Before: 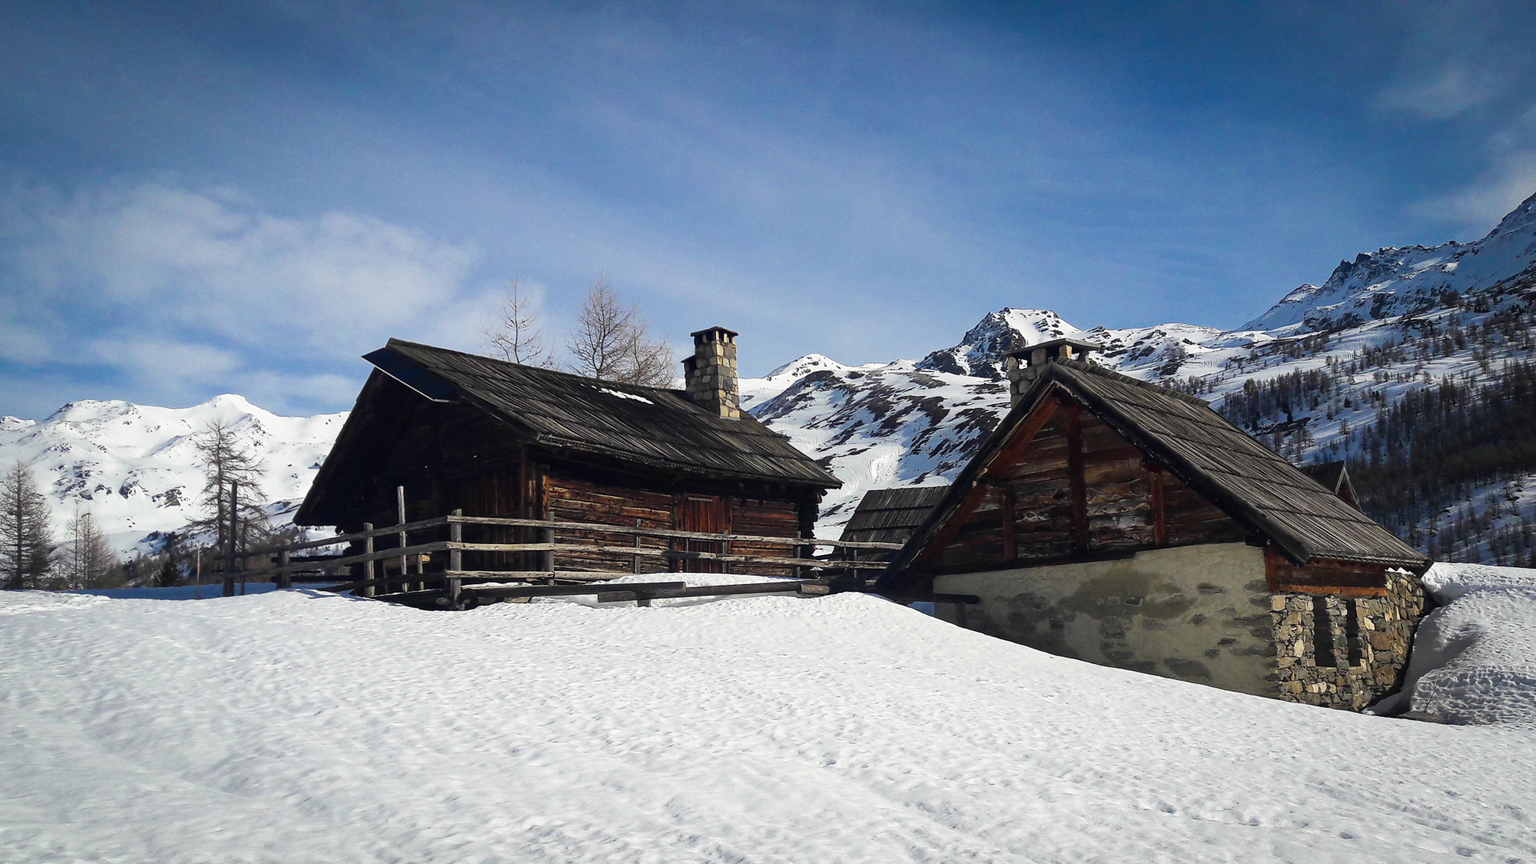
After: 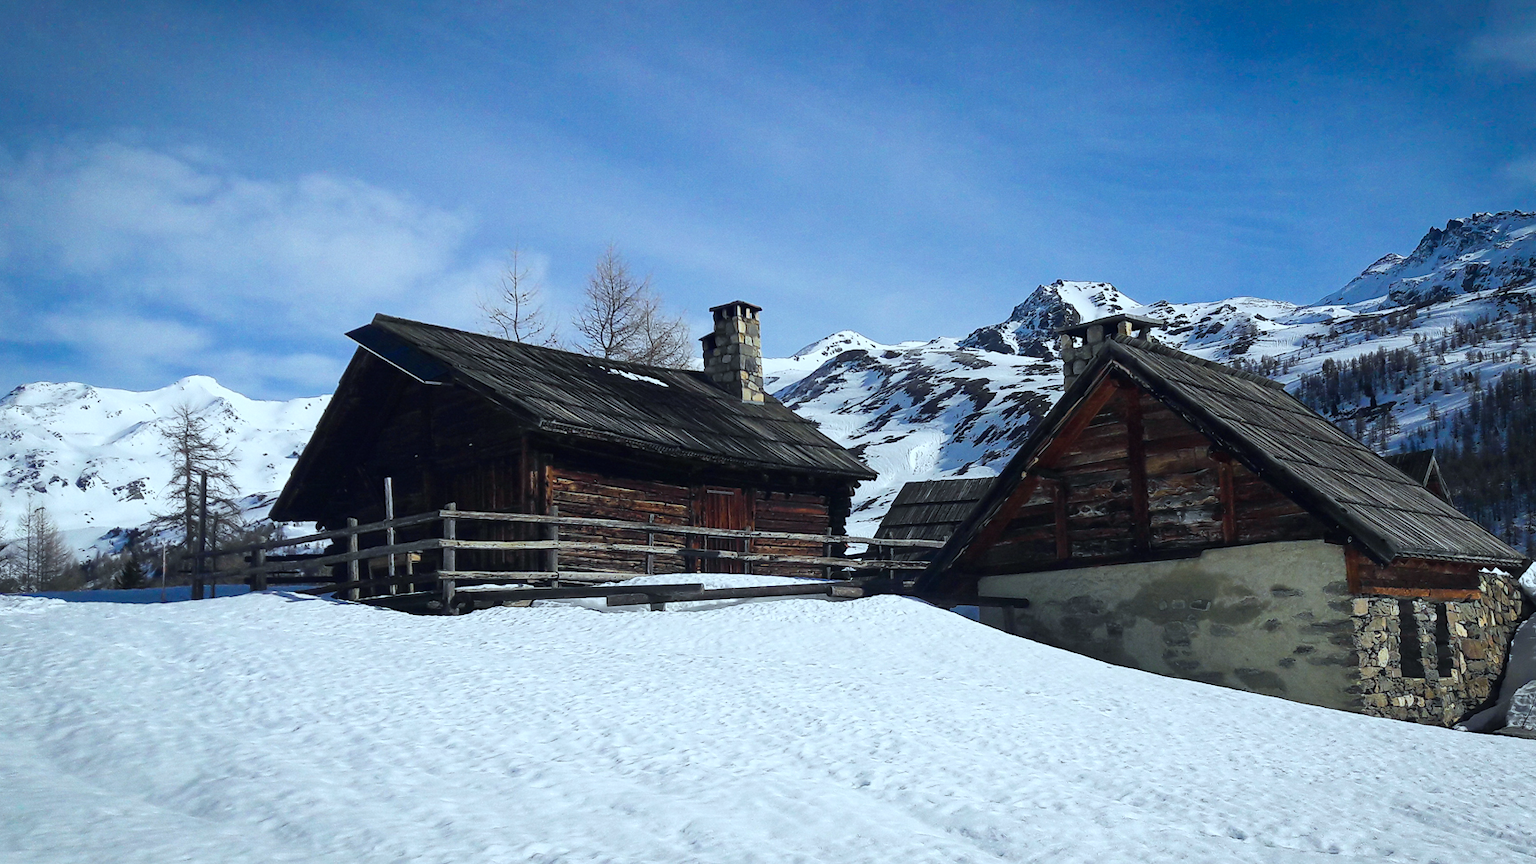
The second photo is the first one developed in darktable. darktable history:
crop: left 3.305%, top 6.436%, right 6.389%, bottom 3.258%
color calibration: illuminant F (fluorescent), F source F9 (Cool White Deluxe 4150 K) – high CRI, x 0.374, y 0.373, temperature 4158.34 K
